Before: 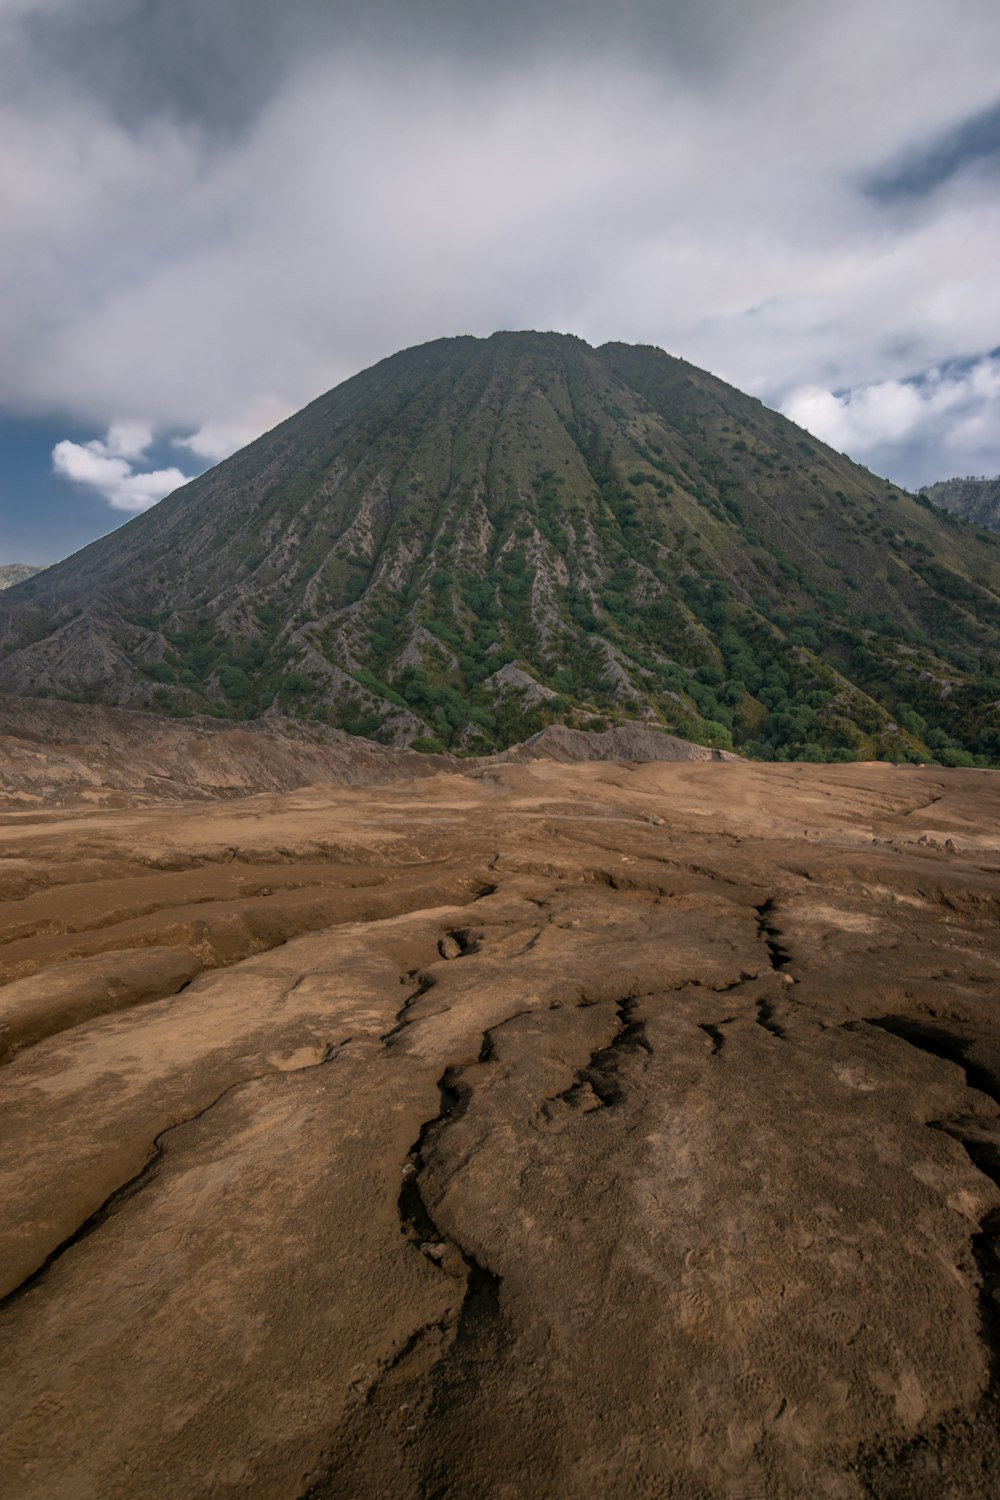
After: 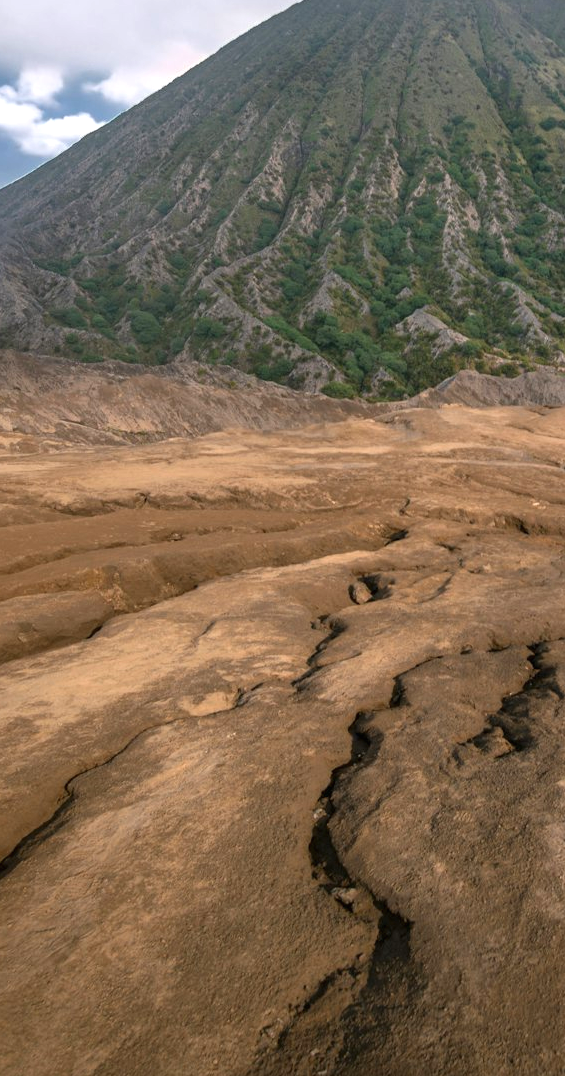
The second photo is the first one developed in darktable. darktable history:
crop: left 8.94%, top 23.708%, right 34.51%, bottom 4.522%
exposure: black level correction -0.001, exposure 0.903 EV, compensate exposure bias true, compensate highlight preservation false
